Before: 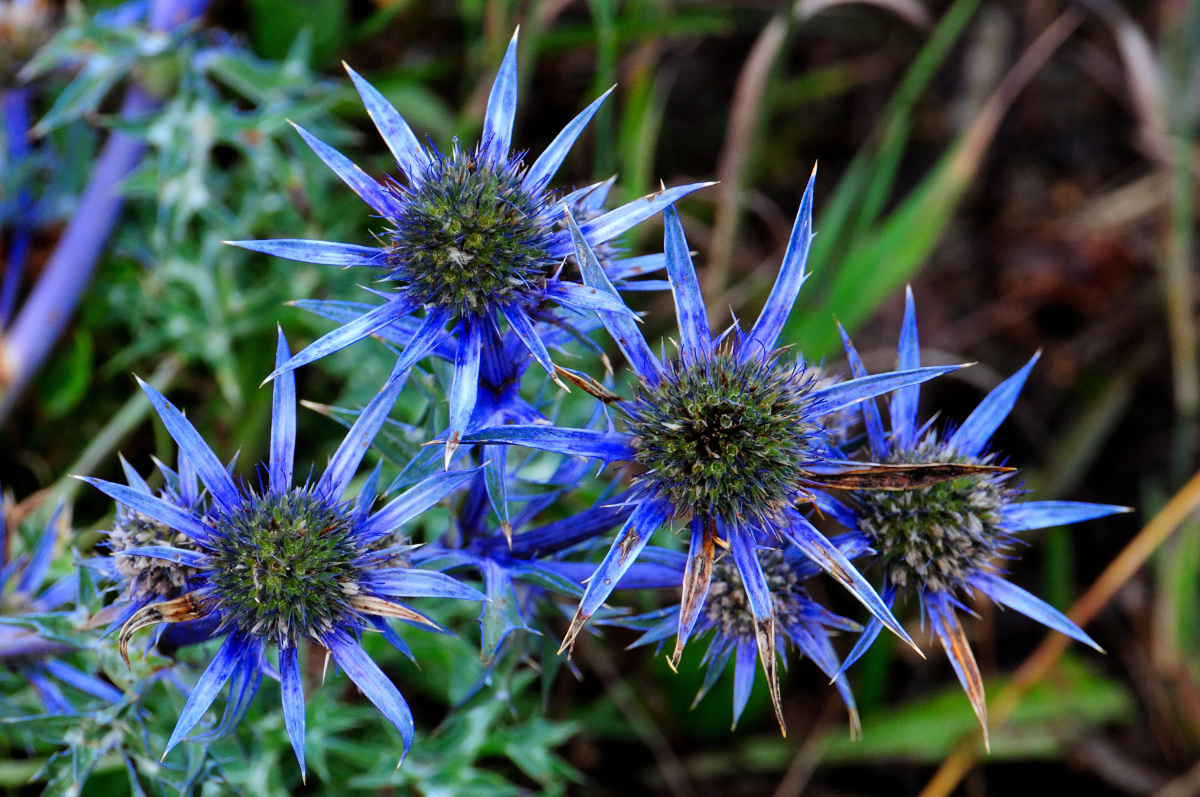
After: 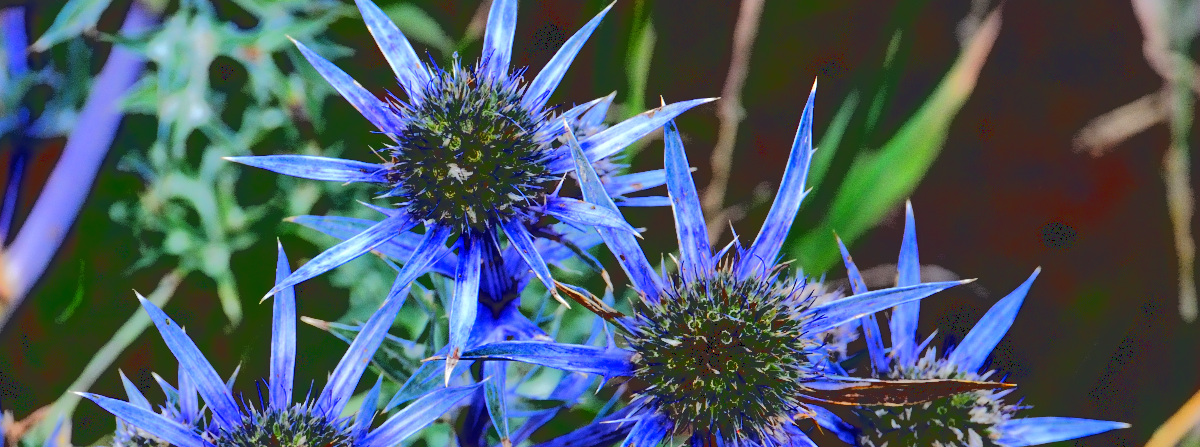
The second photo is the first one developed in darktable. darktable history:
crop and rotate: top 10.605%, bottom 33.274%
base curve: curves: ch0 [(0.065, 0.026) (0.236, 0.358) (0.53, 0.546) (0.777, 0.841) (0.924, 0.992)], preserve colors average RGB
